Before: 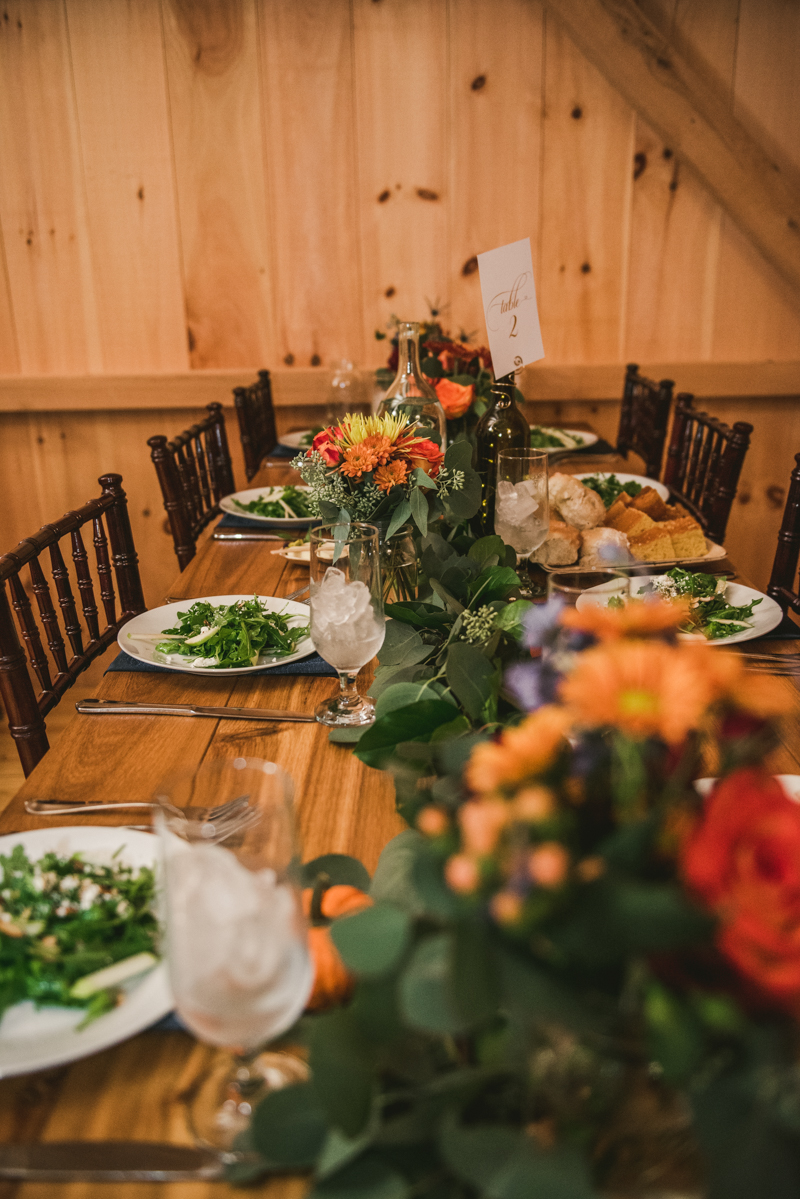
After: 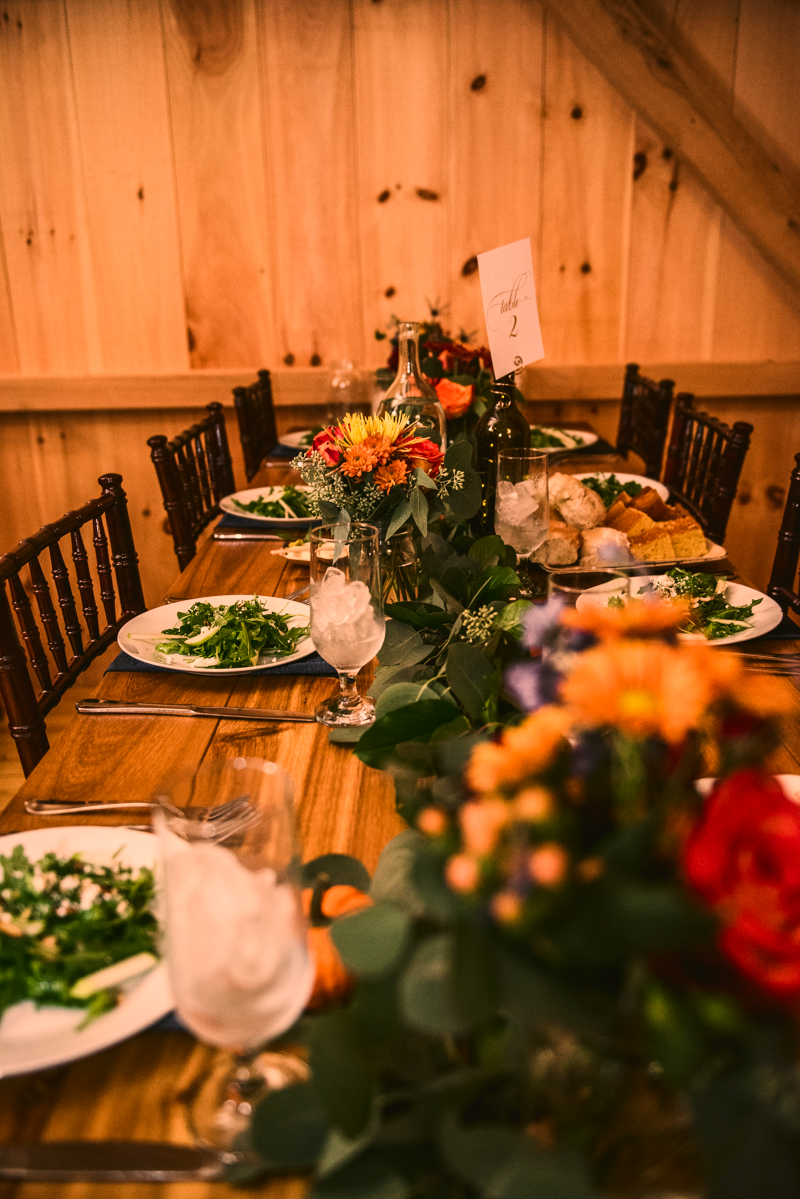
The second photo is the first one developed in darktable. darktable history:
color correction: highlights a* 22.36, highlights b* 22.29
contrast brightness saturation: contrast 0.217
